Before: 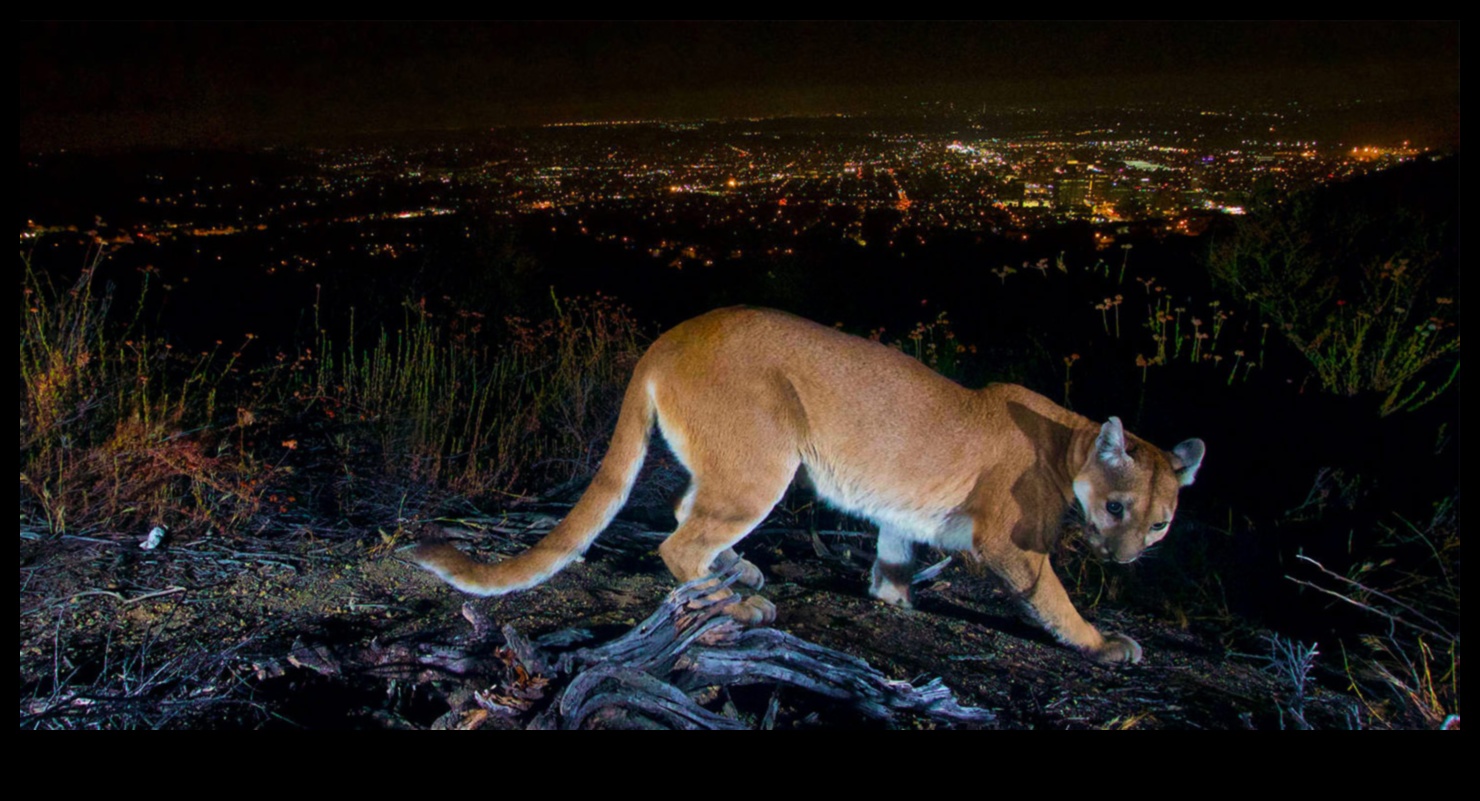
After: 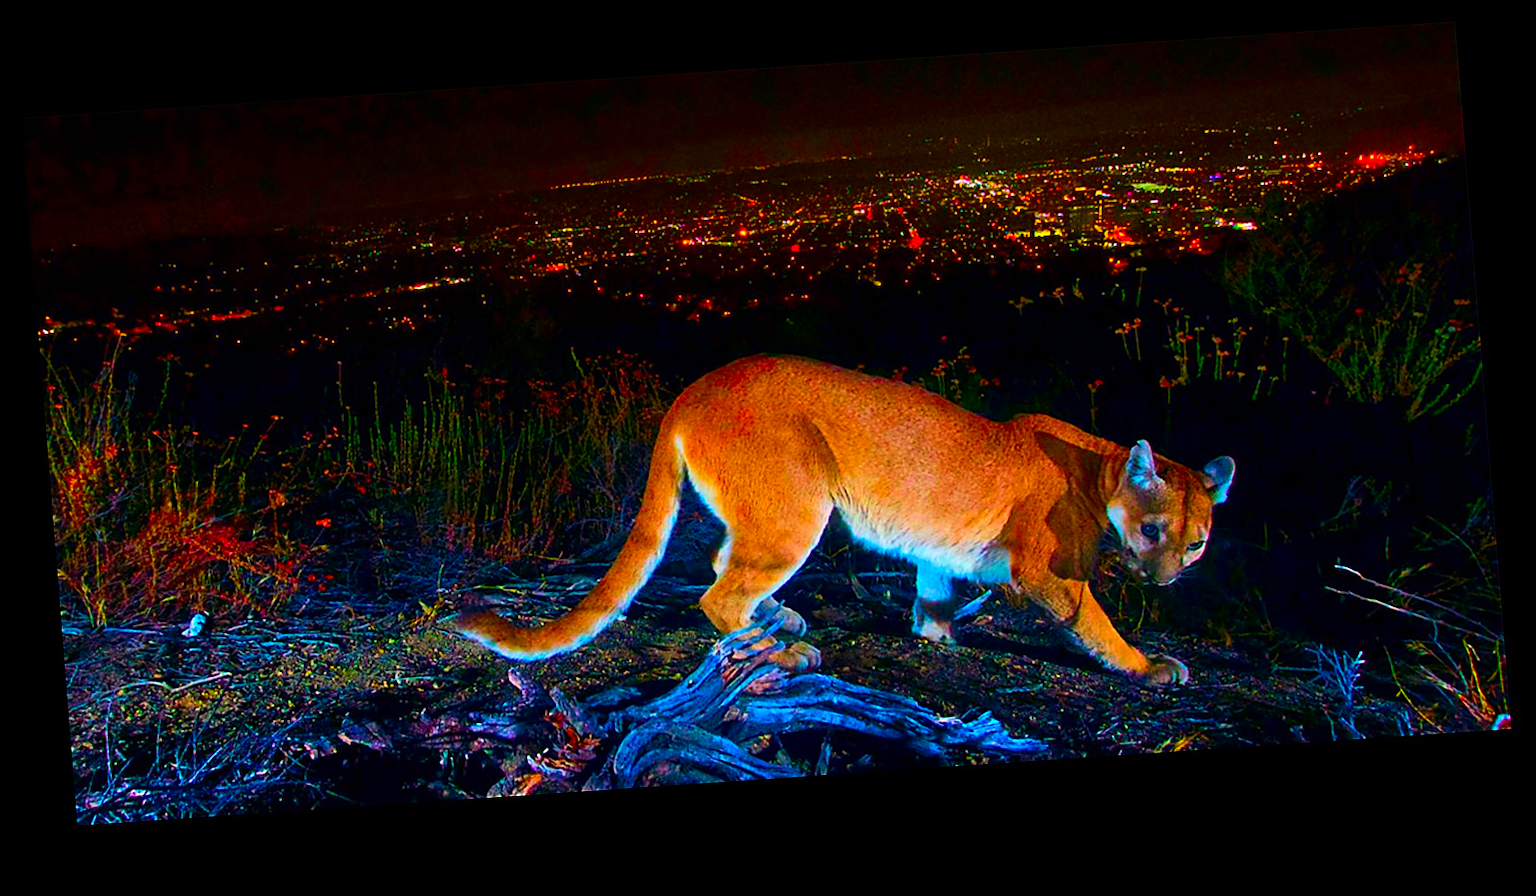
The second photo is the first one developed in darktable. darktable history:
color correction: saturation 3
exposure: exposure 0.081 EV, compensate highlight preservation false
contrast brightness saturation: contrast 0.14
sharpen: radius 1.4, amount 1.25, threshold 0.7
rotate and perspective: rotation -4.2°, shear 0.006, automatic cropping off
